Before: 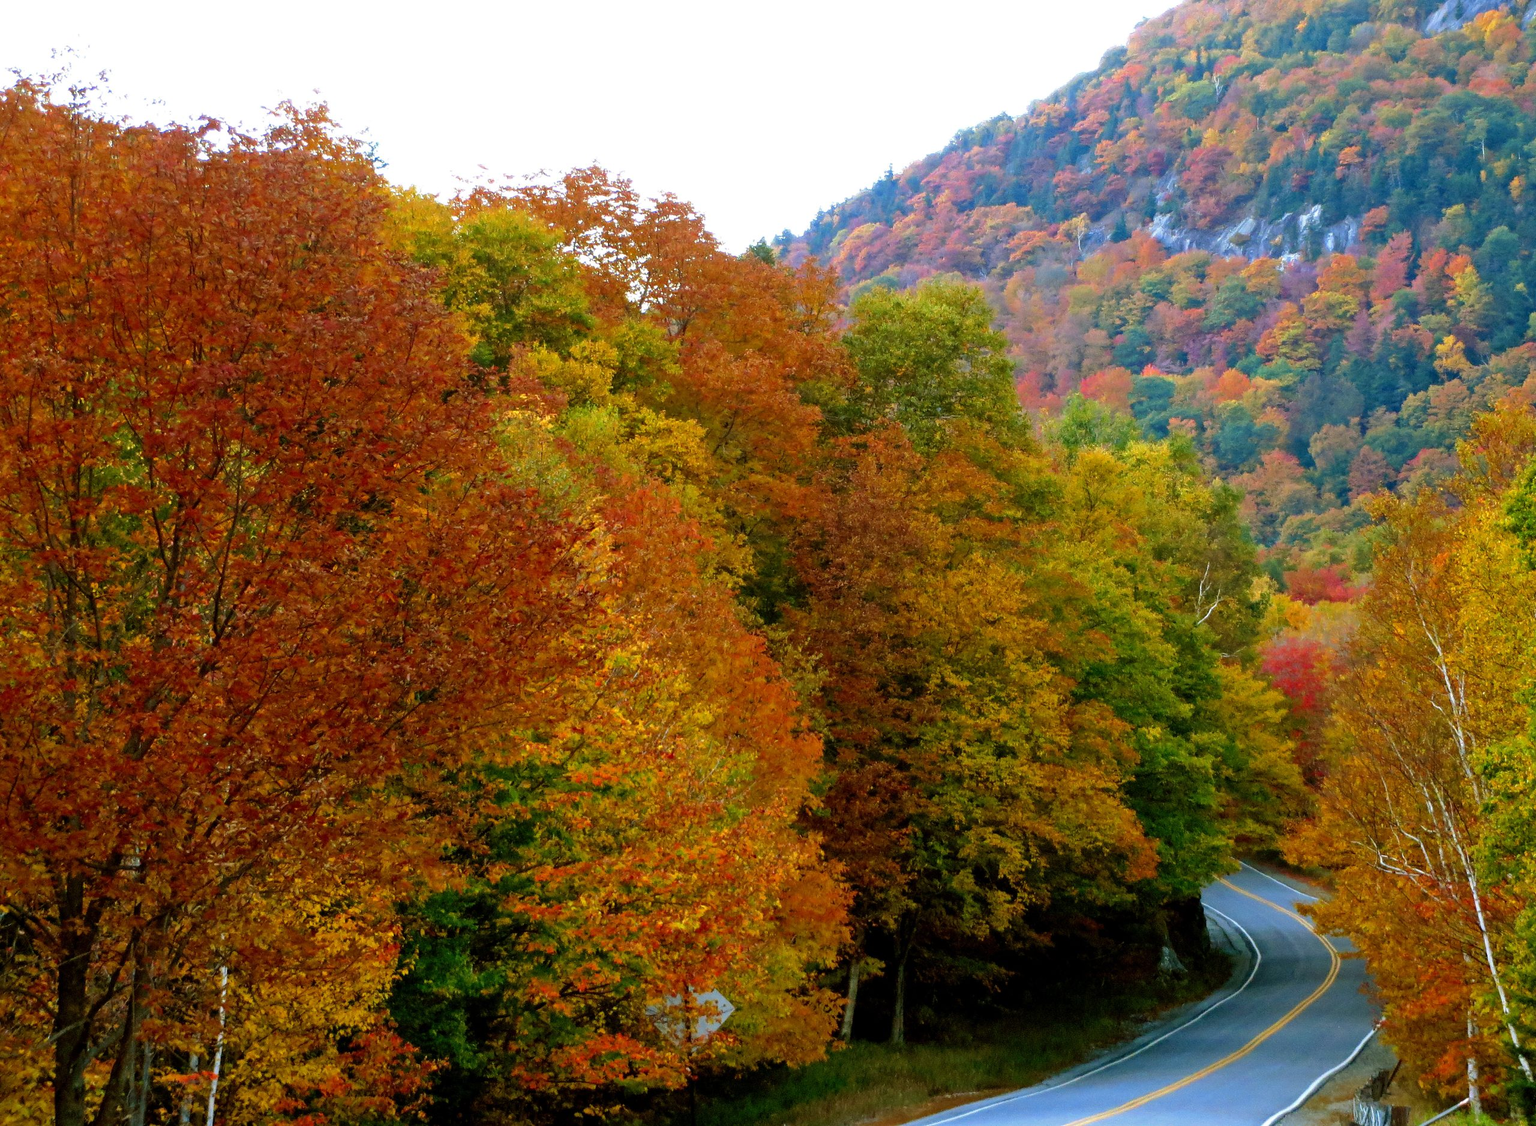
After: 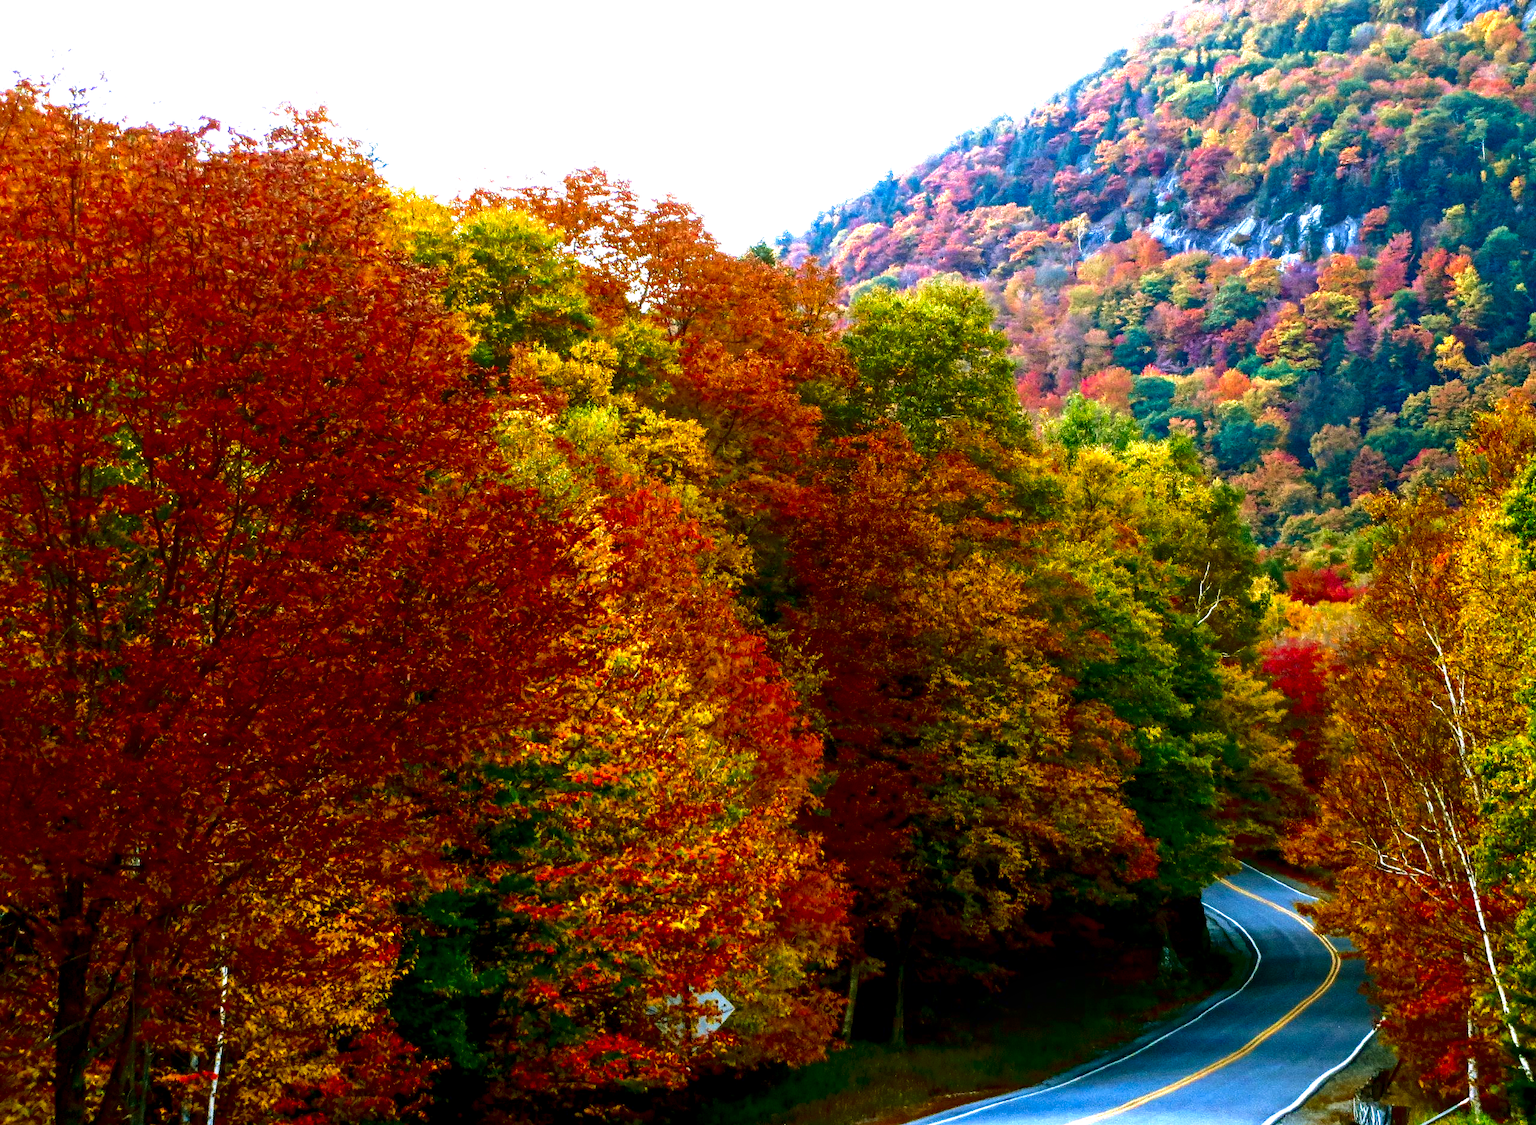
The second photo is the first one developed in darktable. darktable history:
contrast brightness saturation: contrast 0.094, brightness -0.594, saturation 0.17
exposure: black level correction 0, exposure 0.953 EV, compensate highlight preservation false
velvia: on, module defaults
local contrast: detail 130%
